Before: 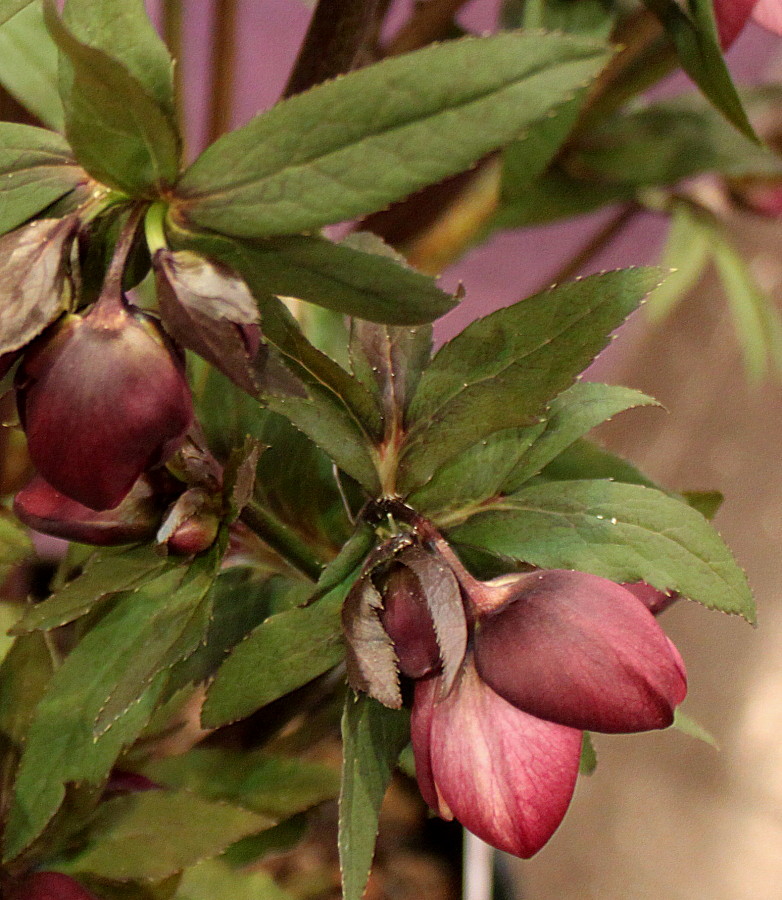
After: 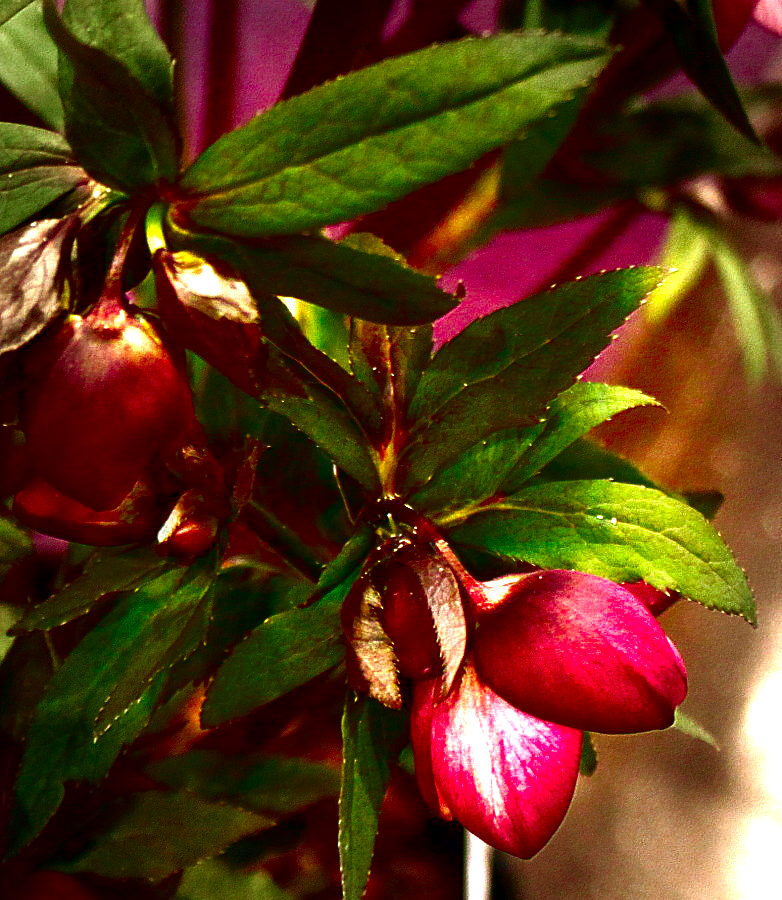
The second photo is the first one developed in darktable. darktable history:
contrast brightness saturation: brightness -1, saturation 1
exposure: black level correction 0, exposure 1.4 EV, compensate highlight preservation false
vignetting: fall-off start 66.7%, fall-off radius 39.74%, brightness -0.576, saturation -0.258, automatic ratio true, width/height ratio 0.671, dithering 16-bit output
tone curve: color space Lab, independent channels, preserve colors none
